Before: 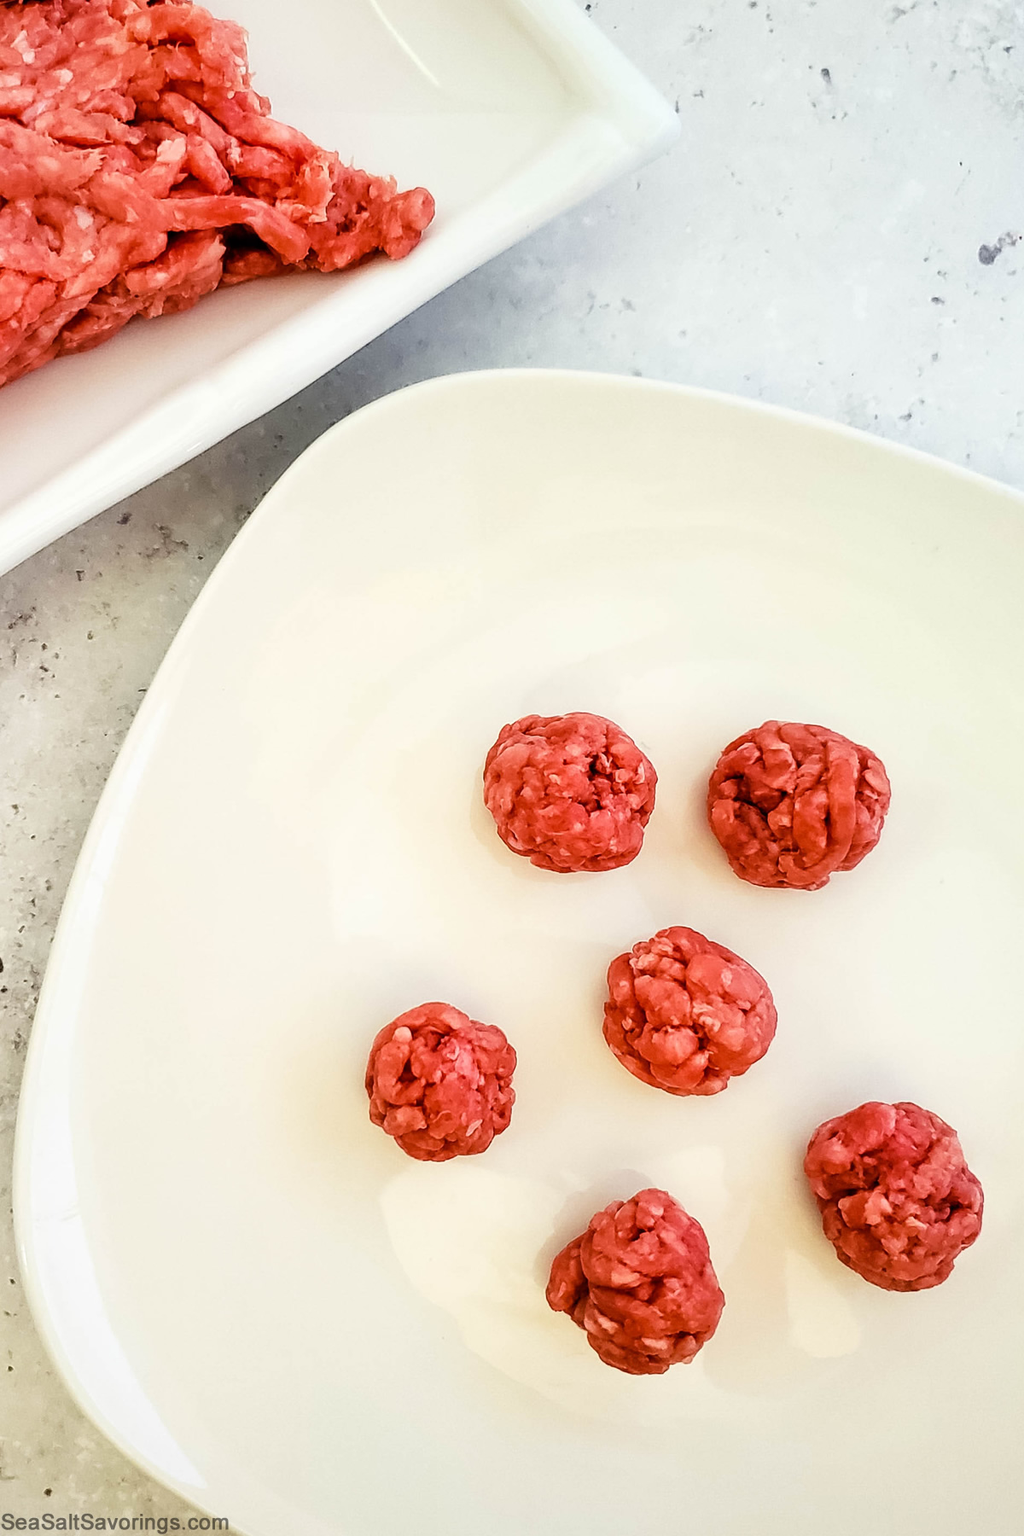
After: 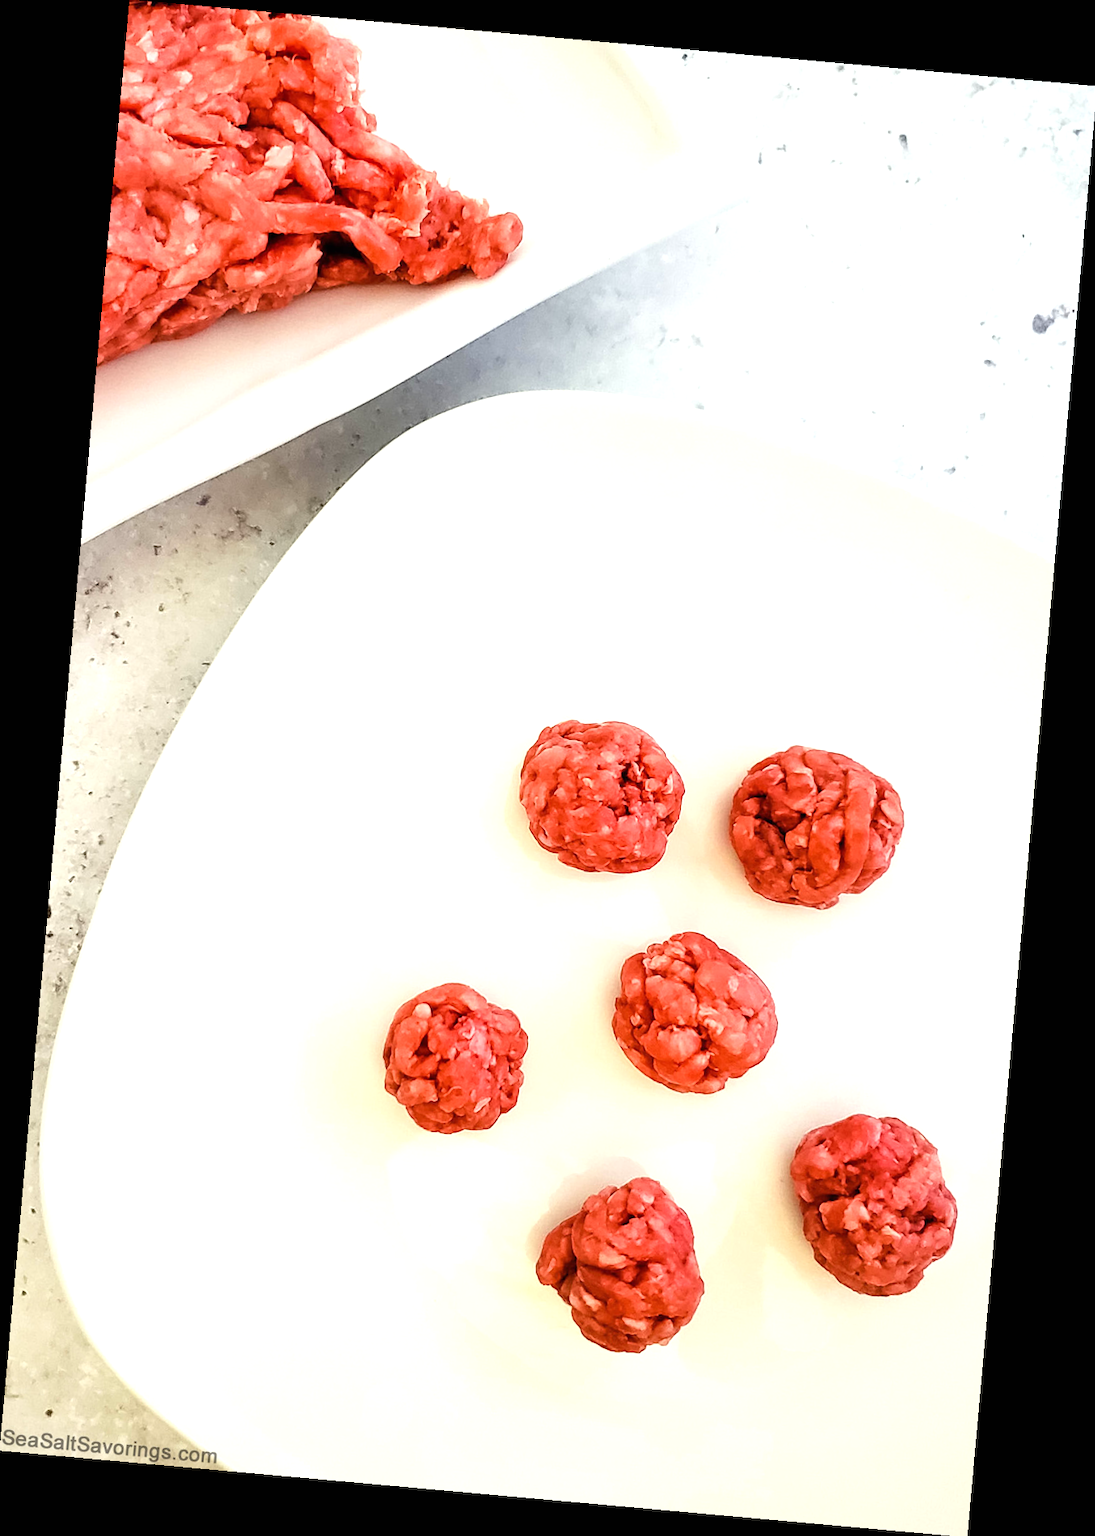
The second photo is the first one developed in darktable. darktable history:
rotate and perspective: rotation 5.12°, automatic cropping off
tone equalizer: on, module defaults
exposure: black level correction 0, exposure 0.5 EV, compensate highlight preservation false
